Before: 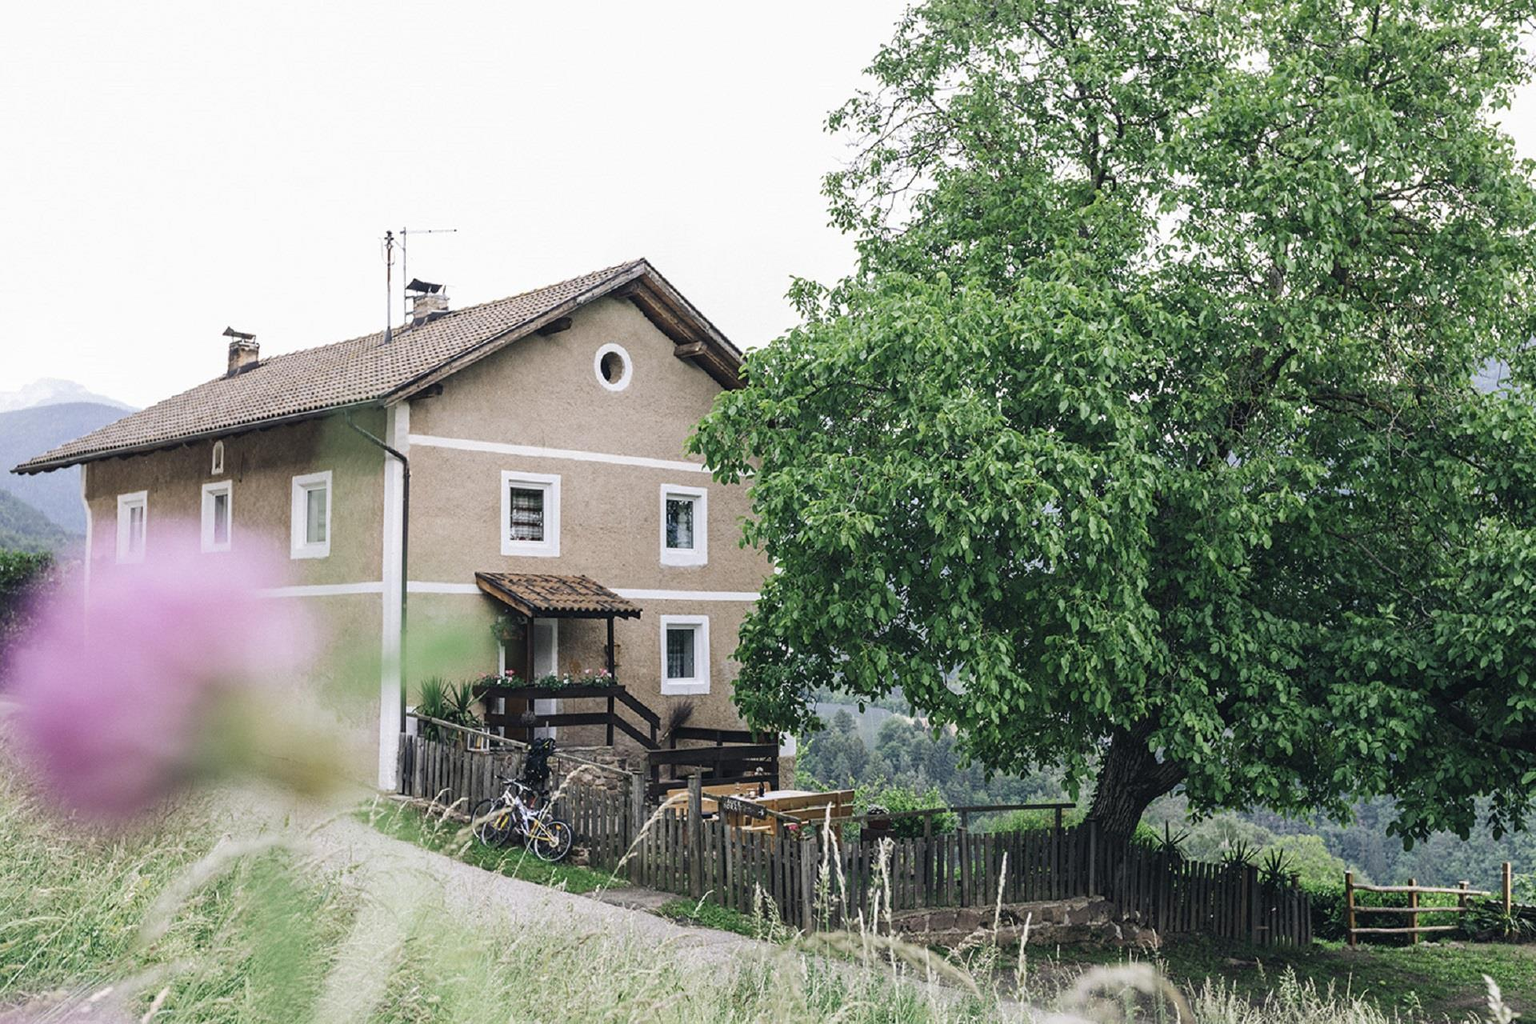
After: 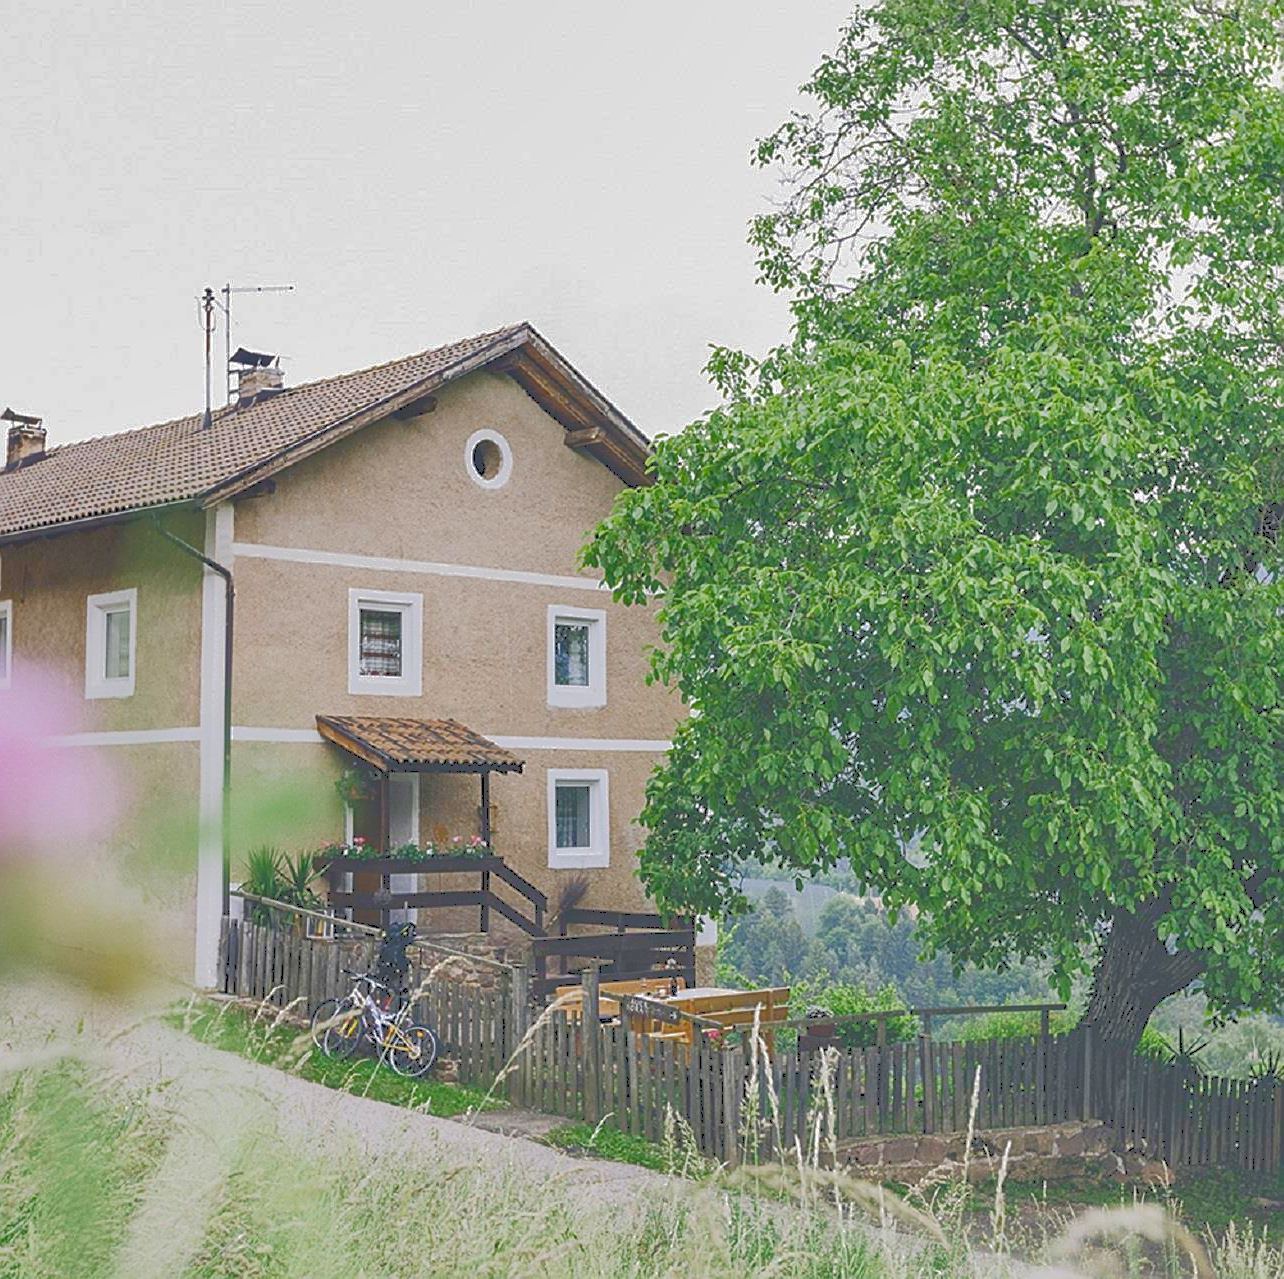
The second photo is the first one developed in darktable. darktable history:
tone equalizer: -8 EV 0.278 EV, -7 EV 0.392 EV, -6 EV 0.432 EV, -5 EV 0.286 EV, -3 EV -0.278 EV, -2 EV -0.409 EV, -1 EV -0.43 EV, +0 EV -0.242 EV, edges refinement/feathering 500, mask exposure compensation -1.57 EV, preserve details no
sharpen: on, module defaults
tone curve: curves: ch0 [(0, 0) (0.003, 0.313) (0.011, 0.317) (0.025, 0.317) (0.044, 0.322) (0.069, 0.327) (0.1, 0.335) (0.136, 0.347) (0.177, 0.364) (0.224, 0.384) (0.277, 0.421) (0.335, 0.459) (0.399, 0.501) (0.468, 0.554) (0.543, 0.611) (0.623, 0.679) (0.709, 0.751) (0.801, 0.804) (0.898, 0.844) (1, 1)], color space Lab, independent channels, preserve colors none
crop and rotate: left 14.506%, right 18.61%
exposure: exposure 0.202 EV, compensate exposure bias true, compensate highlight preservation false
color balance rgb: perceptual saturation grading › global saturation 27.559%, perceptual saturation grading › highlights -25.126%, perceptual saturation grading › shadows 25.424%, perceptual brilliance grading › global brilliance 2.89%, perceptual brilliance grading › highlights -2.693%, perceptual brilliance grading › shadows 3.169%, global vibrance 20%
shadows and highlights: radius 336.79, shadows 28.09, soften with gaussian
